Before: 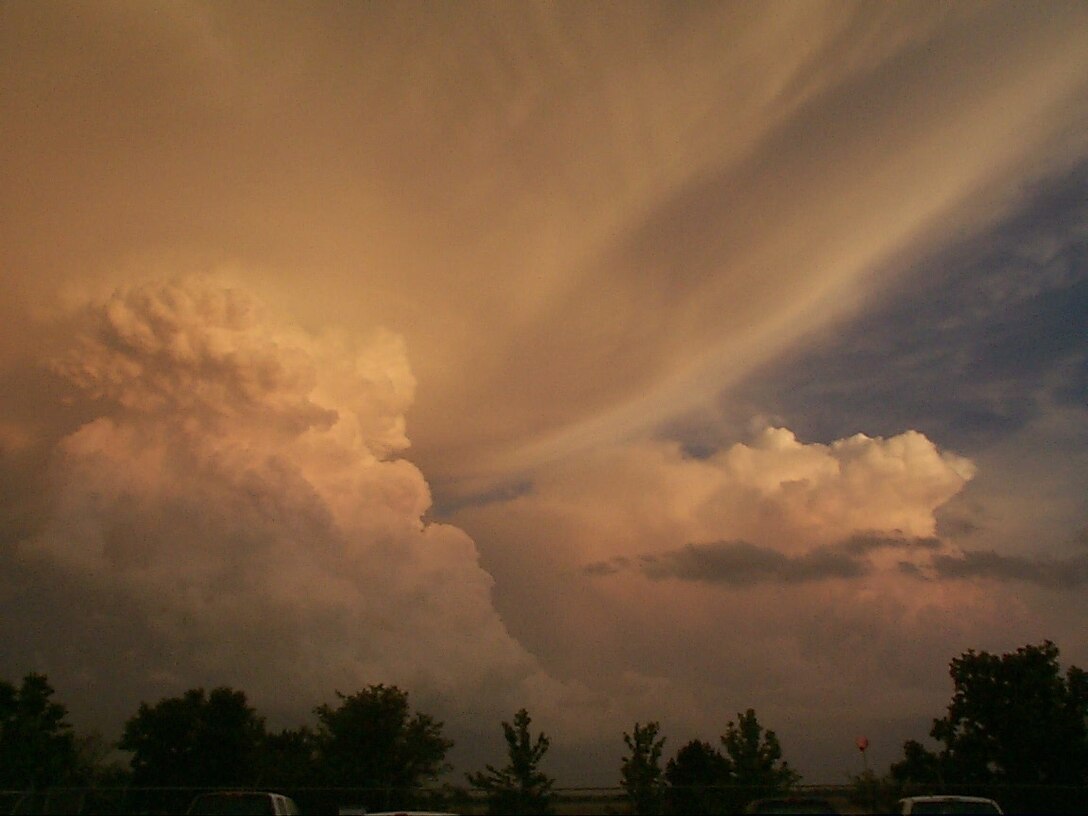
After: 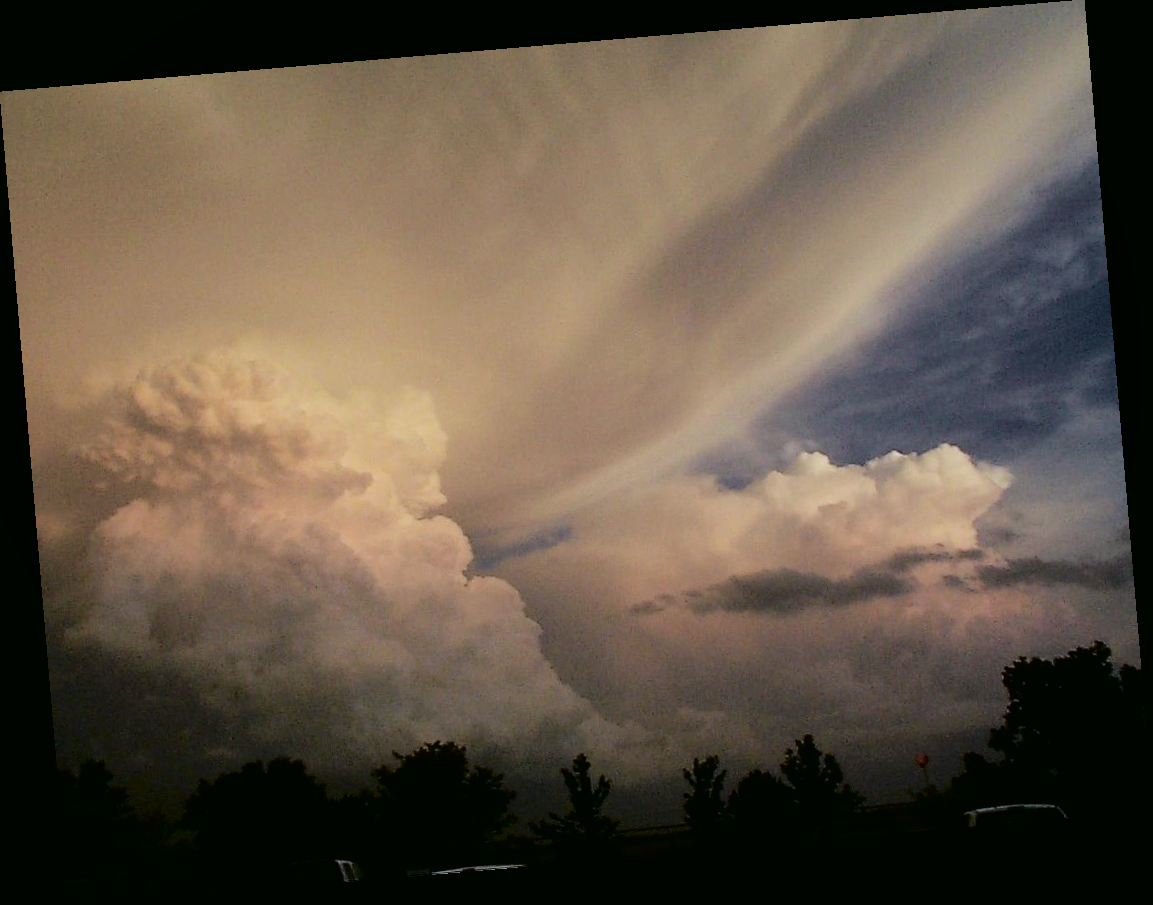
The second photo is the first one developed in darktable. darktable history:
white balance: red 0.871, blue 1.249
filmic rgb: black relative exposure -7.65 EV, white relative exposure 4.56 EV, hardness 3.61, contrast 1.05
rotate and perspective: rotation -4.86°, automatic cropping off
shadows and highlights: radius 337.17, shadows 29.01, soften with gaussian
tone curve: curves: ch0 [(0, 0.03) (0.037, 0.045) (0.123, 0.123) (0.19, 0.186) (0.277, 0.279) (0.474, 0.517) (0.584, 0.664) (0.678, 0.777) (0.875, 0.92) (1, 0.965)]; ch1 [(0, 0) (0.243, 0.245) (0.402, 0.41) (0.493, 0.487) (0.508, 0.503) (0.531, 0.532) (0.551, 0.556) (0.637, 0.671) (0.694, 0.732) (1, 1)]; ch2 [(0, 0) (0.249, 0.216) (0.356, 0.329) (0.424, 0.442) (0.476, 0.477) (0.498, 0.503) (0.517, 0.524) (0.532, 0.547) (0.562, 0.576) (0.614, 0.644) (0.706, 0.748) (0.808, 0.809) (0.991, 0.968)], color space Lab, independent channels, preserve colors none
fill light: exposure -2 EV, width 8.6
